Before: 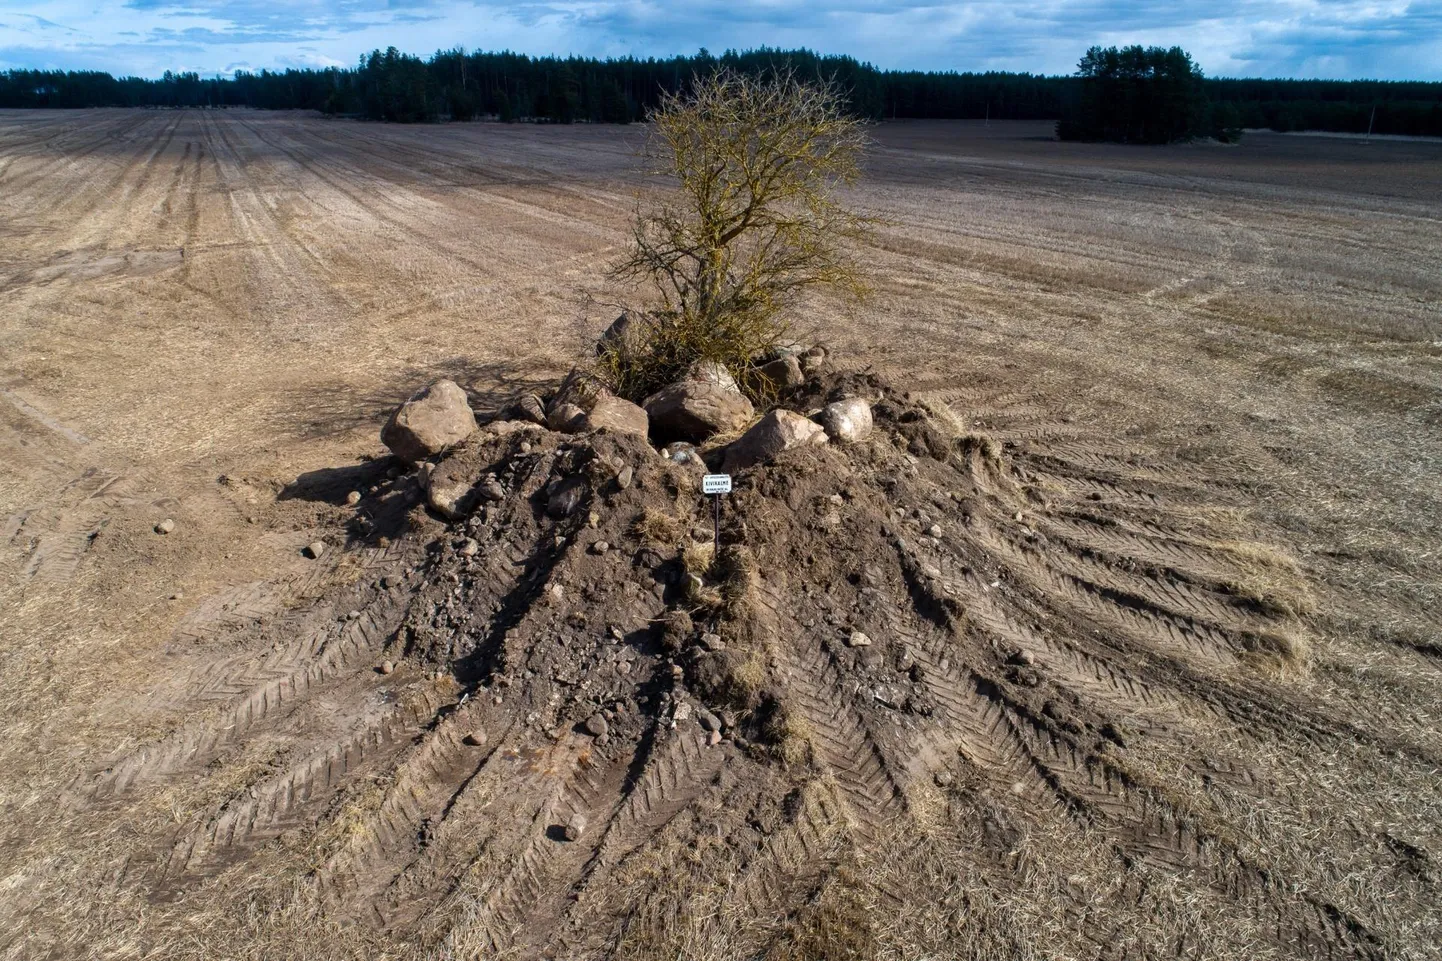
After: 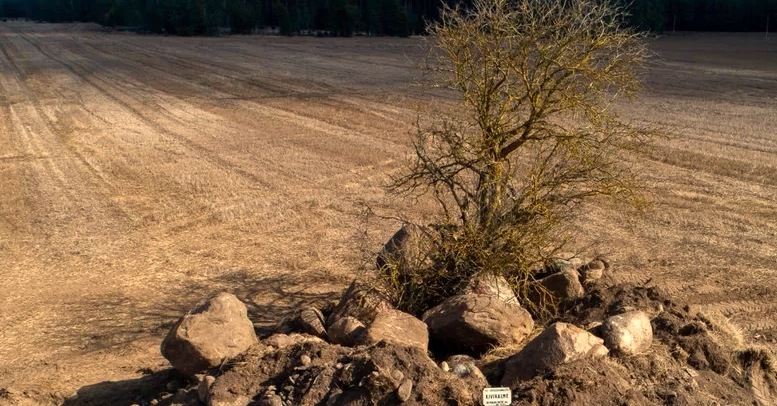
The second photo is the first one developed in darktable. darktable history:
white balance: red 1.123, blue 0.83
tone equalizer: on, module defaults
crop: left 15.306%, top 9.065%, right 30.789%, bottom 48.638%
